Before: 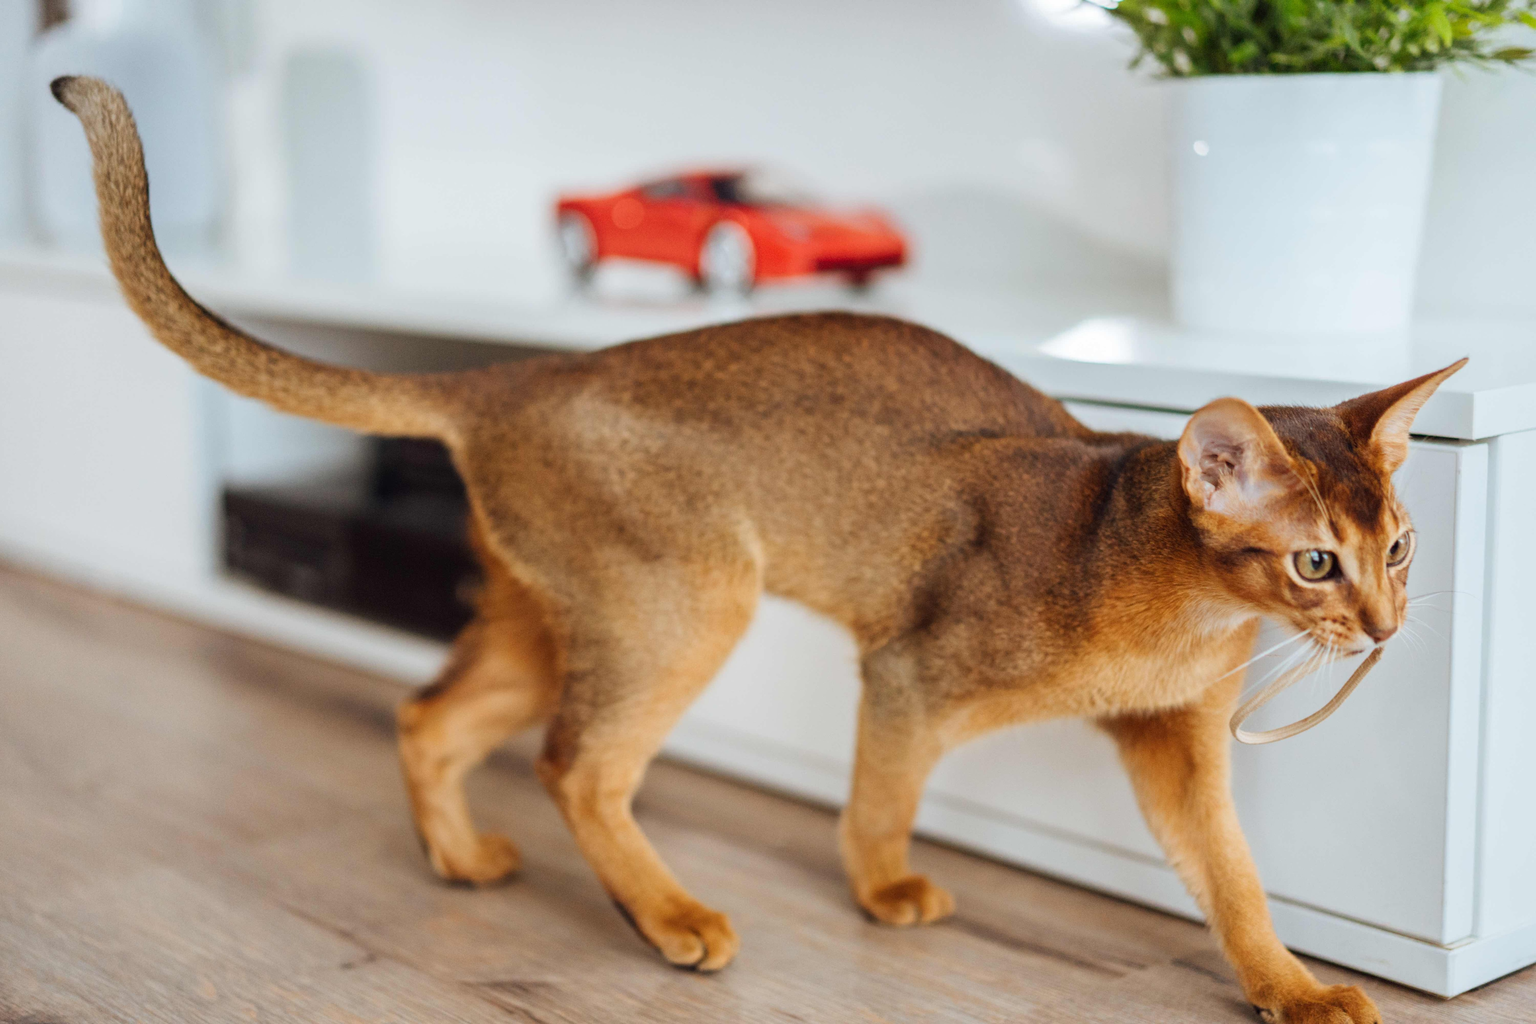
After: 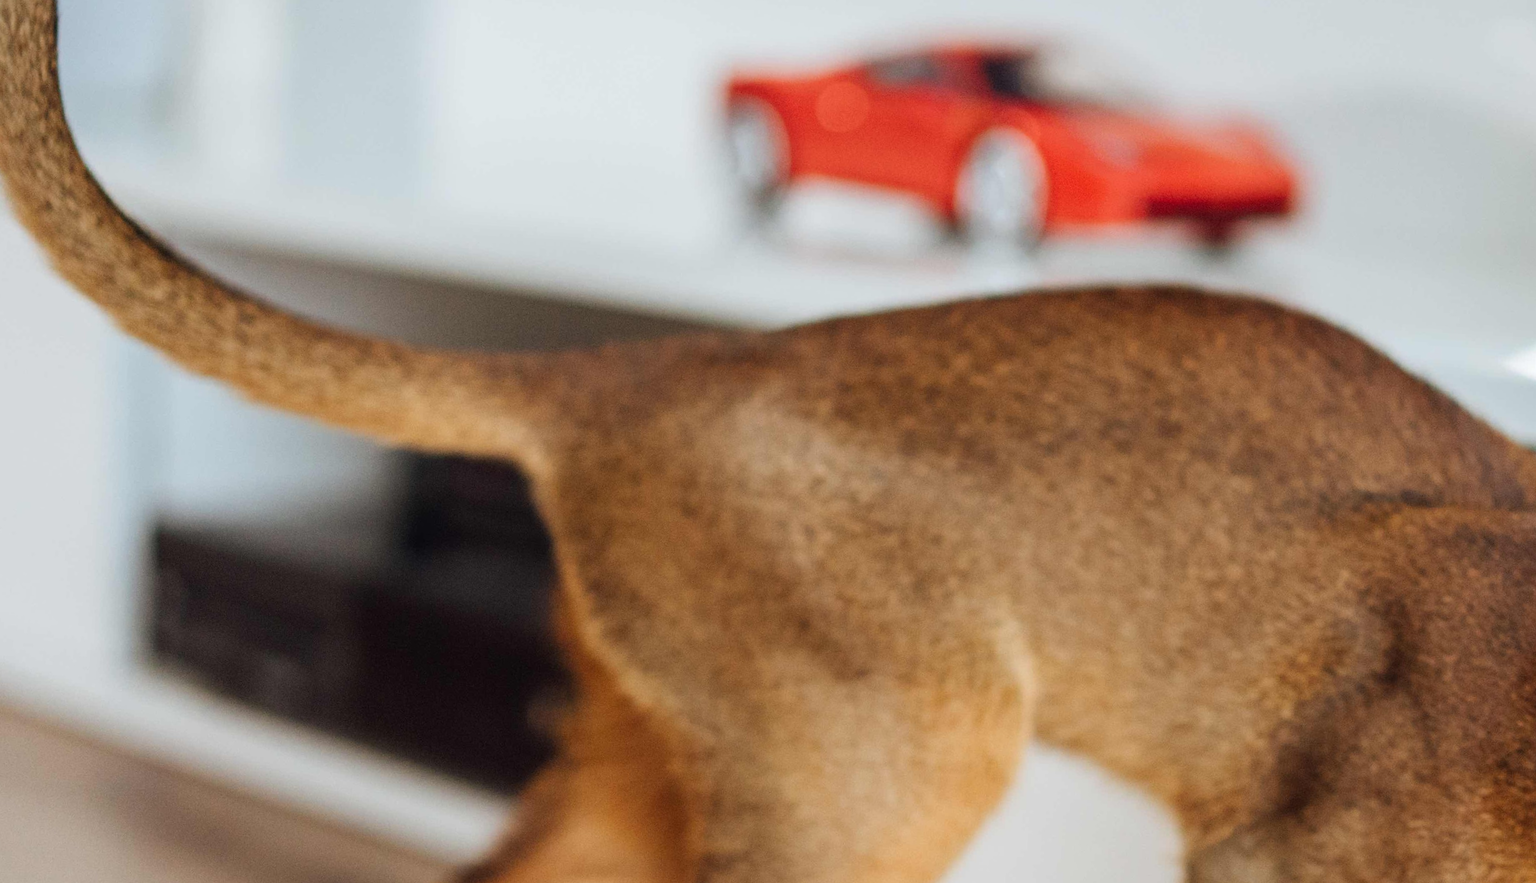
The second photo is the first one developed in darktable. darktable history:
crop and rotate: angle -4.99°, left 2.122%, top 6.945%, right 27.566%, bottom 30.519%
rotate and perspective: rotation -2°, crop left 0.022, crop right 0.978, crop top 0.049, crop bottom 0.951
